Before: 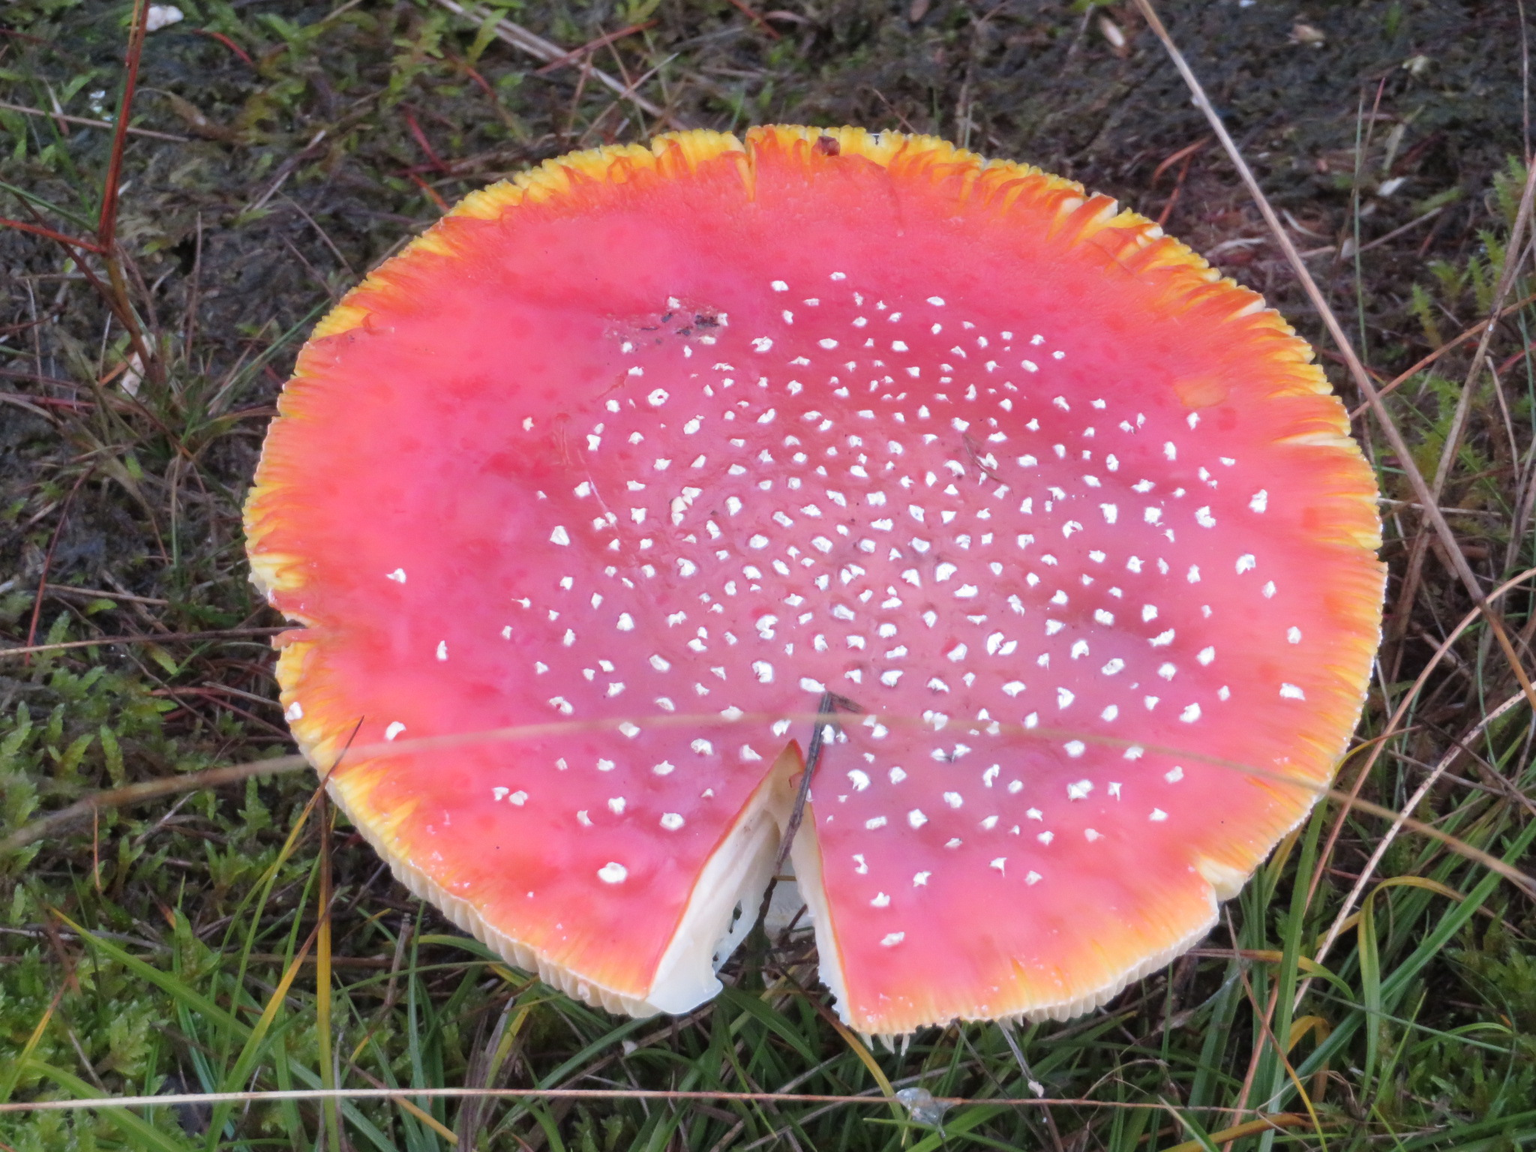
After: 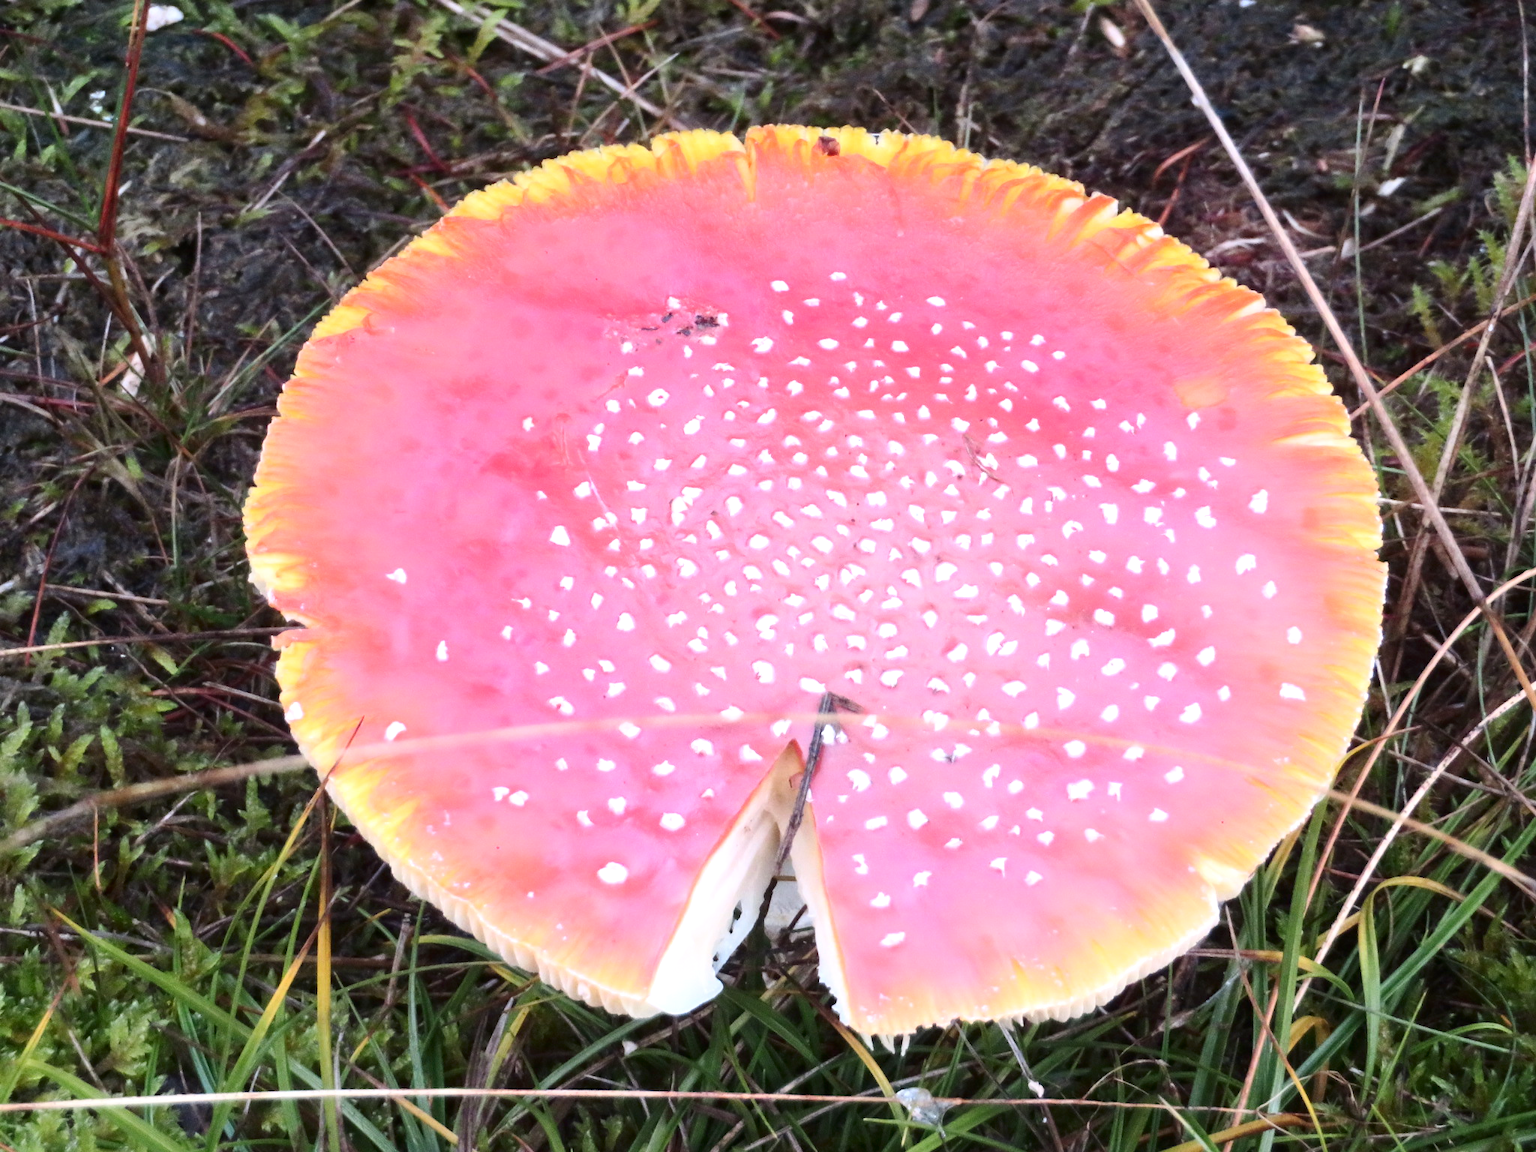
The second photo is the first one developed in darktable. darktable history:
tone equalizer: -8 EV -0.566 EV, mask exposure compensation -0.503 EV
exposure: exposure 0.563 EV, compensate exposure bias true, compensate highlight preservation false
contrast brightness saturation: contrast 0.279
